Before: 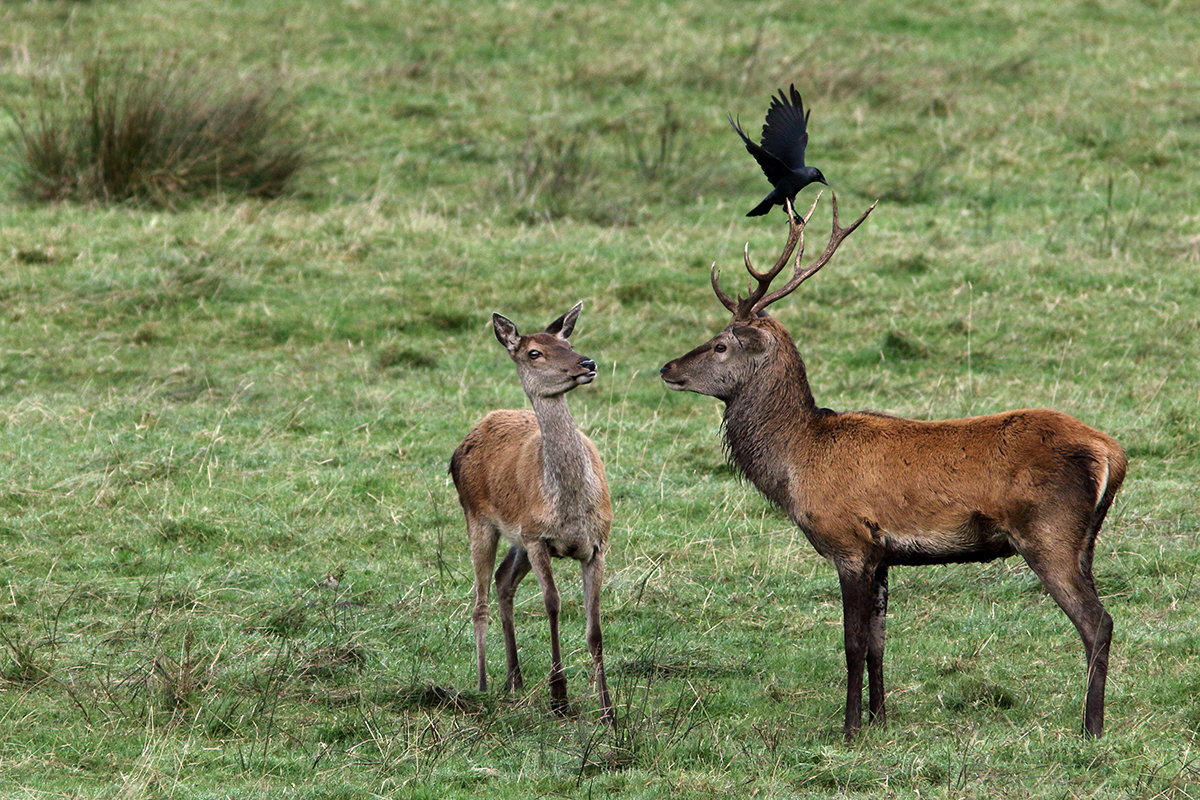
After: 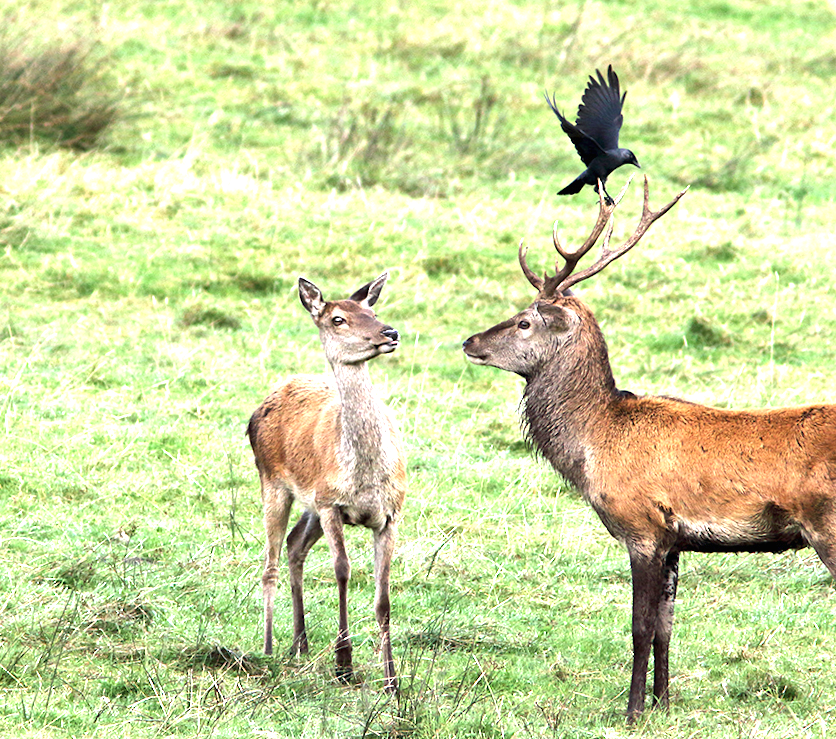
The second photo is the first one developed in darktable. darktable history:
exposure: black level correction 0, exposure 1.095 EV, compensate exposure bias true, compensate highlight preservation false
crop and rotate: angle -3.13°, left 13.926%, top 0.032%, right 10.732%, bottom 0.062%
